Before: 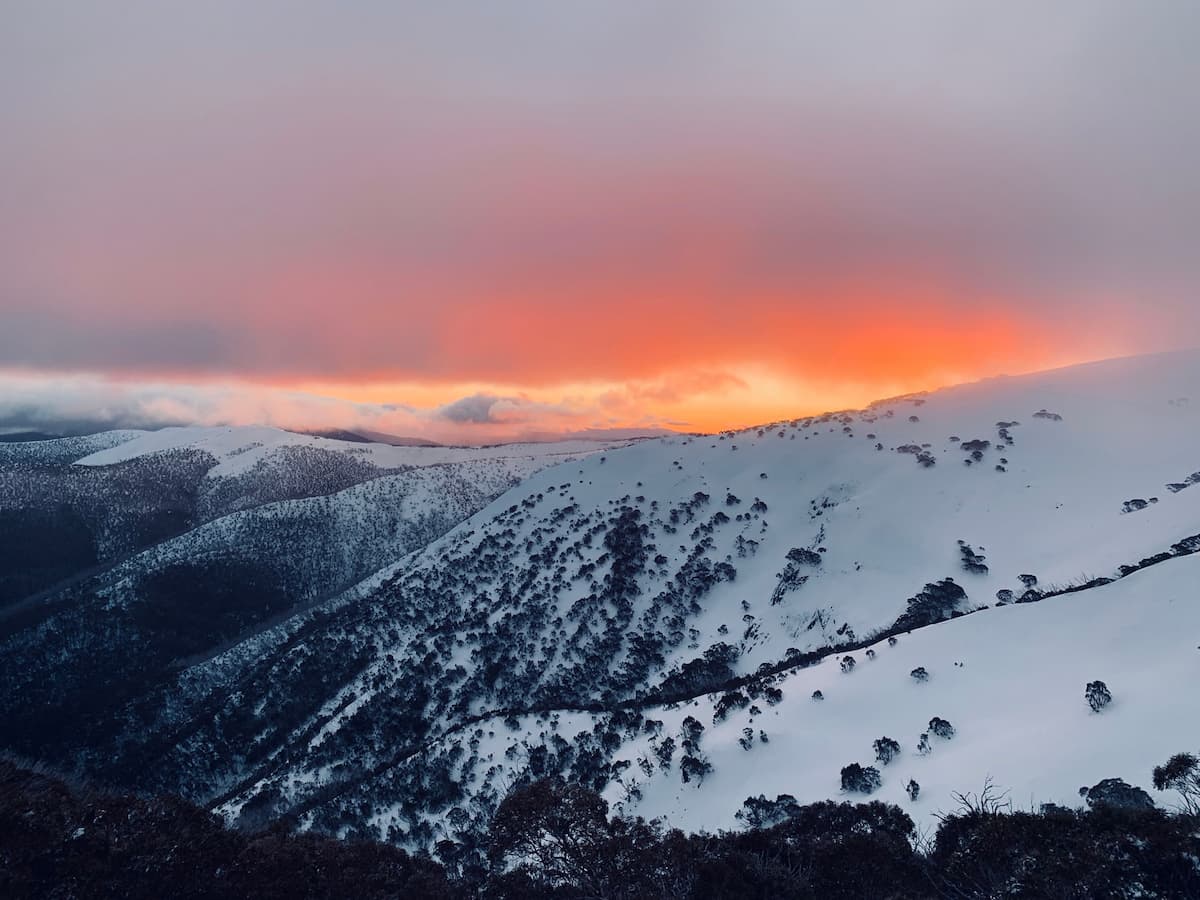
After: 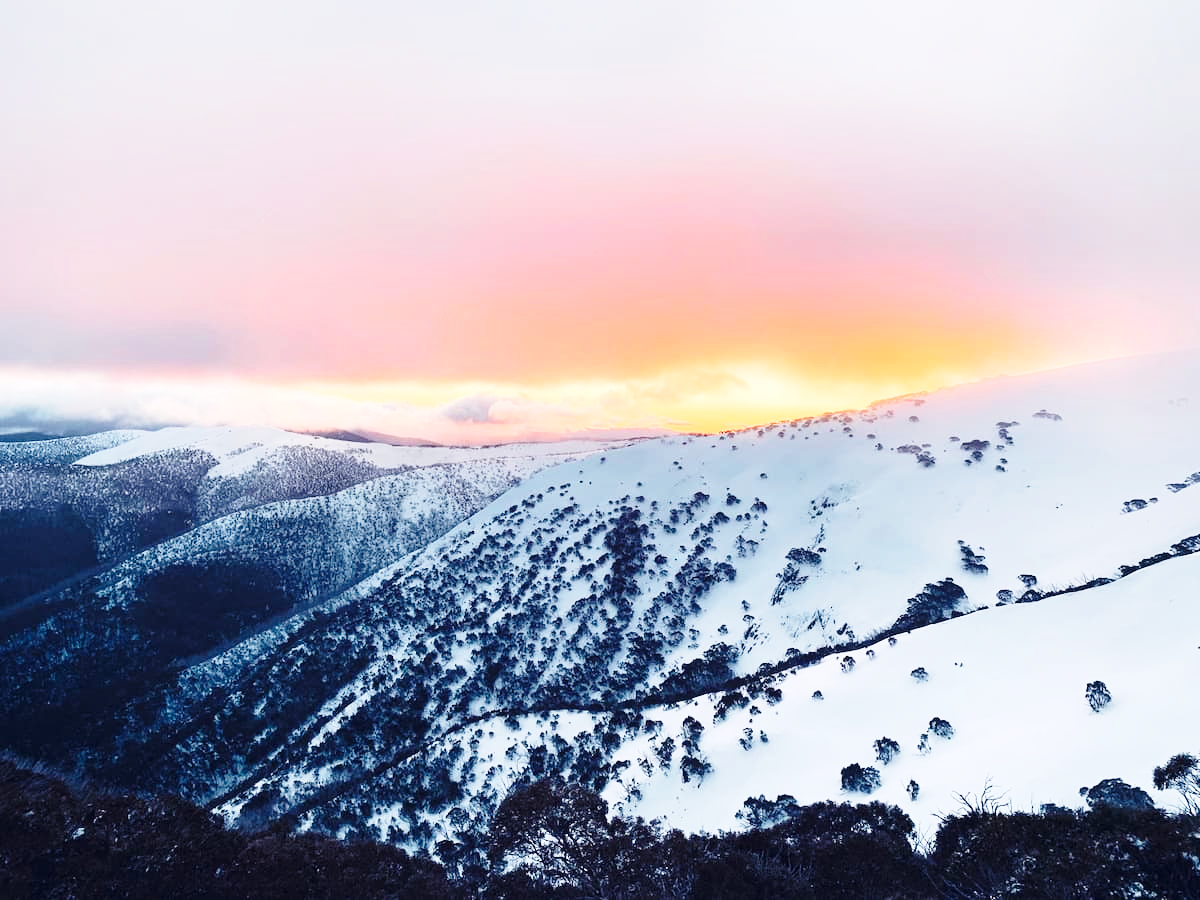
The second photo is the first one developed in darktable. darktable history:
exposure: black level correction 0, exposure 0.69 EV, compensate highlight preservation false
base curve: curves: ch0 [(0, 0) (0.028, 0.03) (0.121, 0.232) (0.46, 0.748) (0.859, 0.968) (1, 1)], preserve colors none
